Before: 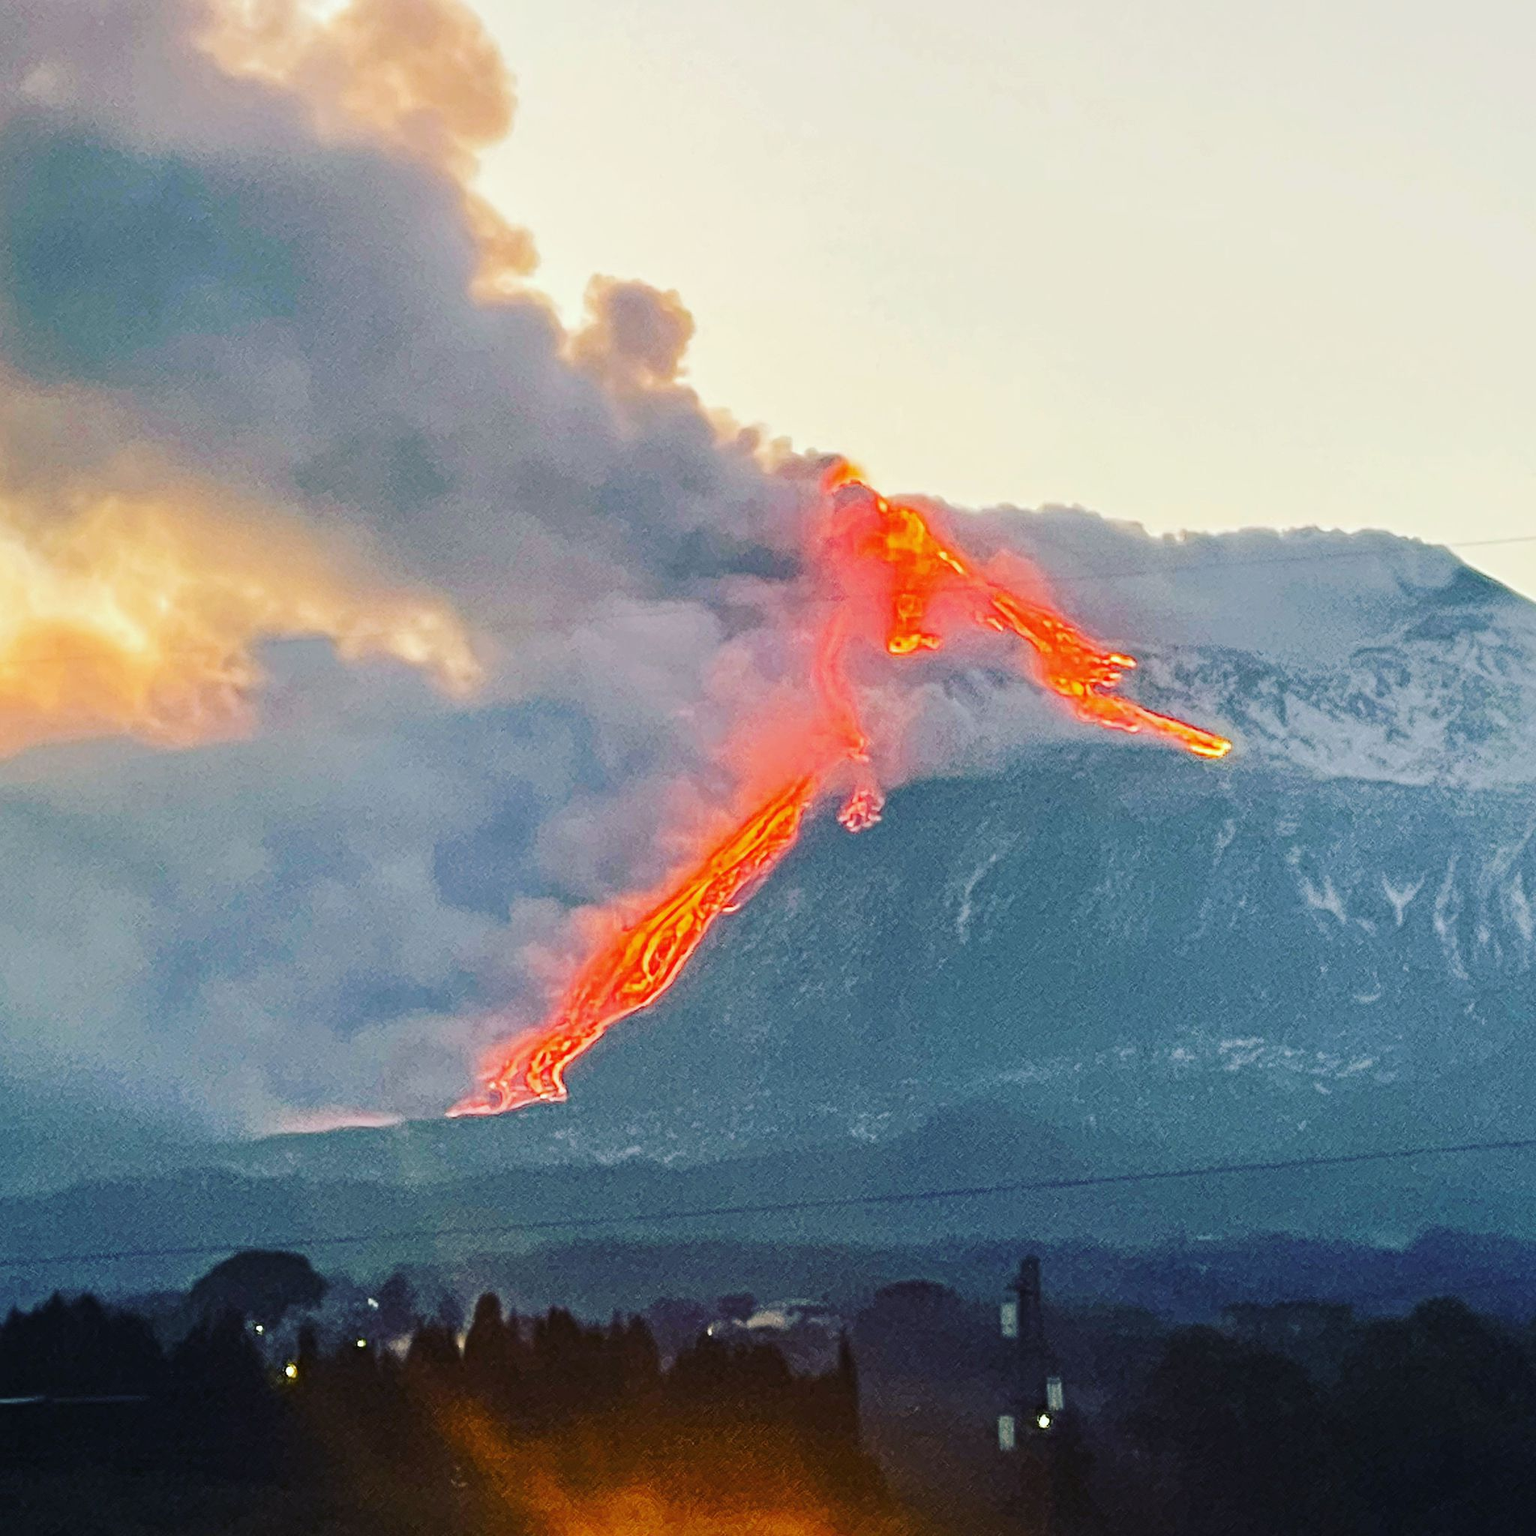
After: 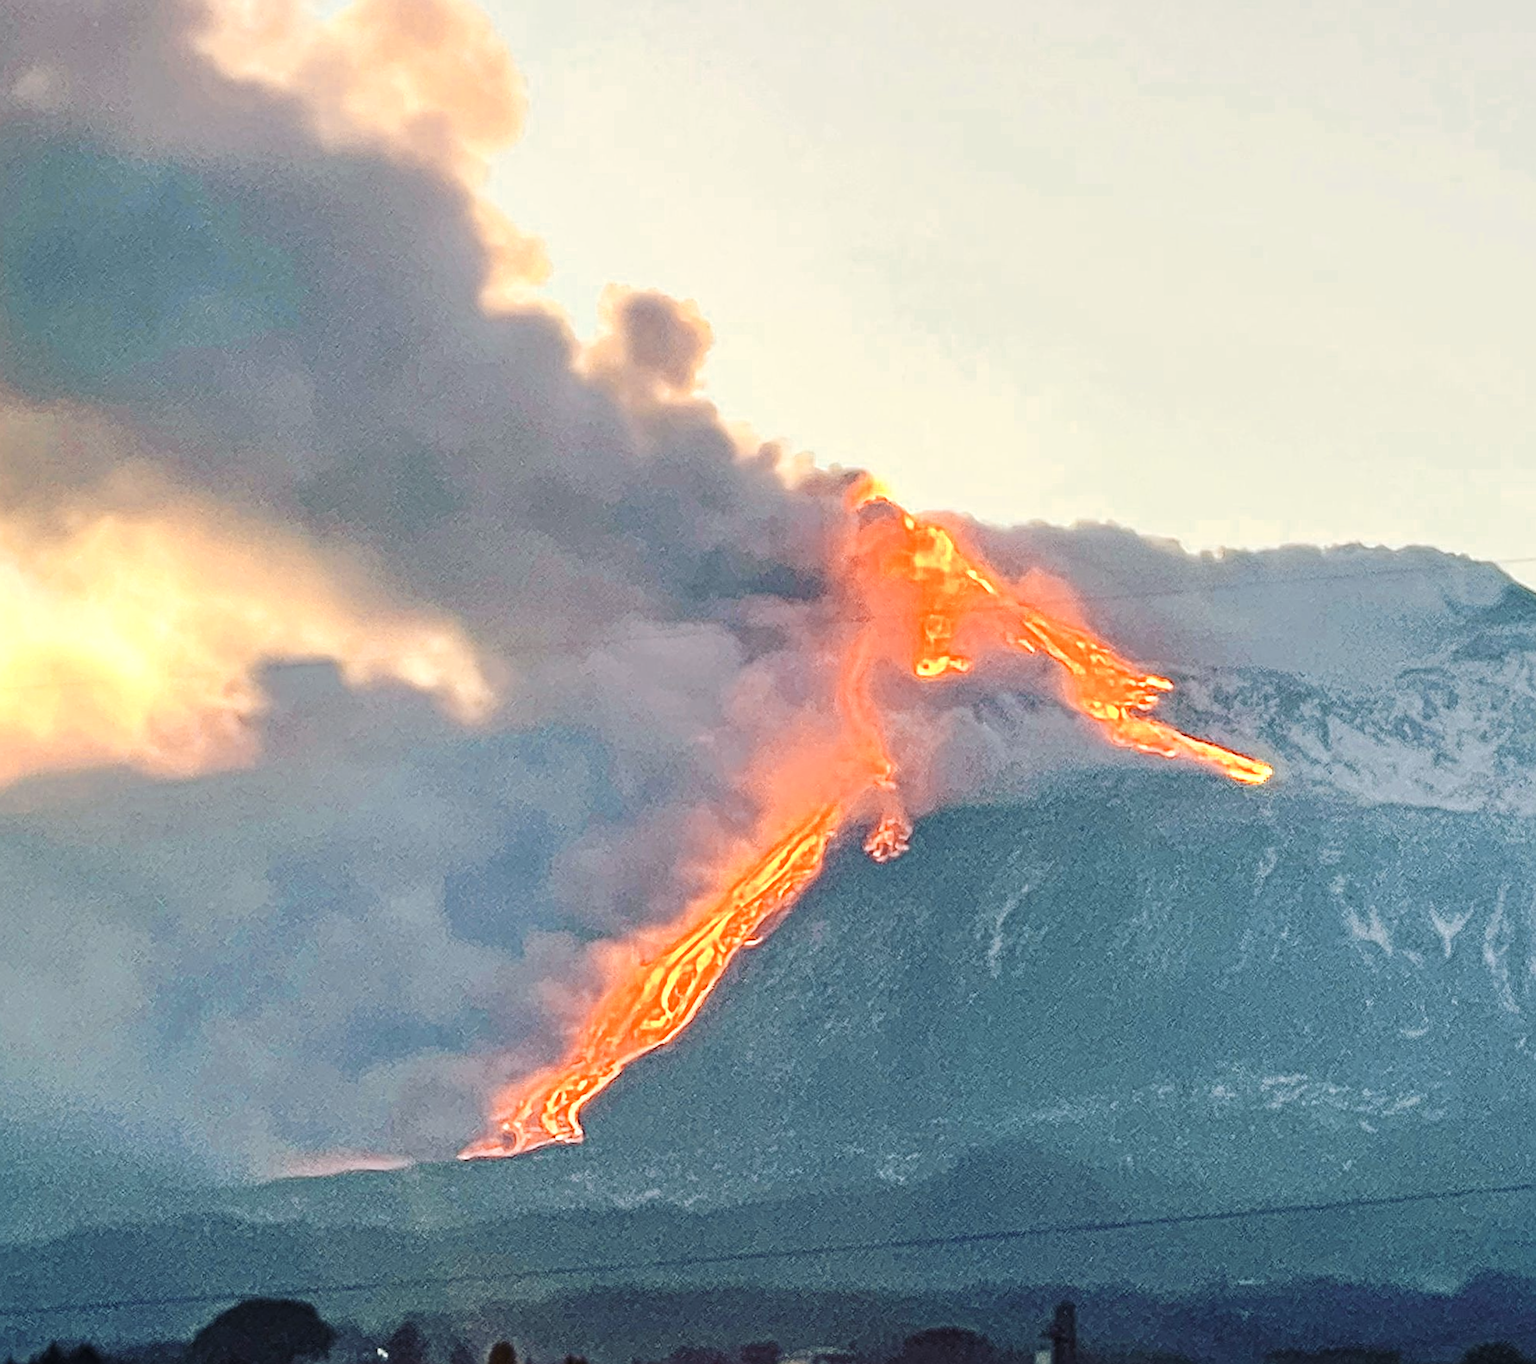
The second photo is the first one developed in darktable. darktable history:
rotate and perspective: automatic cropping original format, crop left 0, crop top 0
sharpen: on, module defaults
crop and rotate: angle 0.2°, left 0.275%, right 3.127%, bottom 14.18%
levels: levels [0.016, 0.492, 0.969]
color zones: curves: ch0 [(0.018, 0.548) (0.197, 0.654) (0.425, 0.447) (0.605, 0.658) (0.732, 0.579)]; ch1 [(0.105, 0.531) (0.224, 0.531) (0.386, 0.39) (0.618, 0.456) (0.732, 0.456) (0.956, 0.421)]; ch2 [(0.039, 0.583) (0.215, 0.465) (0.399, 0.544) (0.465, 0.548) (0.614, 0.447) (0.724, 0.43) (0.882, 0.623) (0.956, 0.632)]
exposure: exposure -0.153 EV, compensate highlight preservation false
